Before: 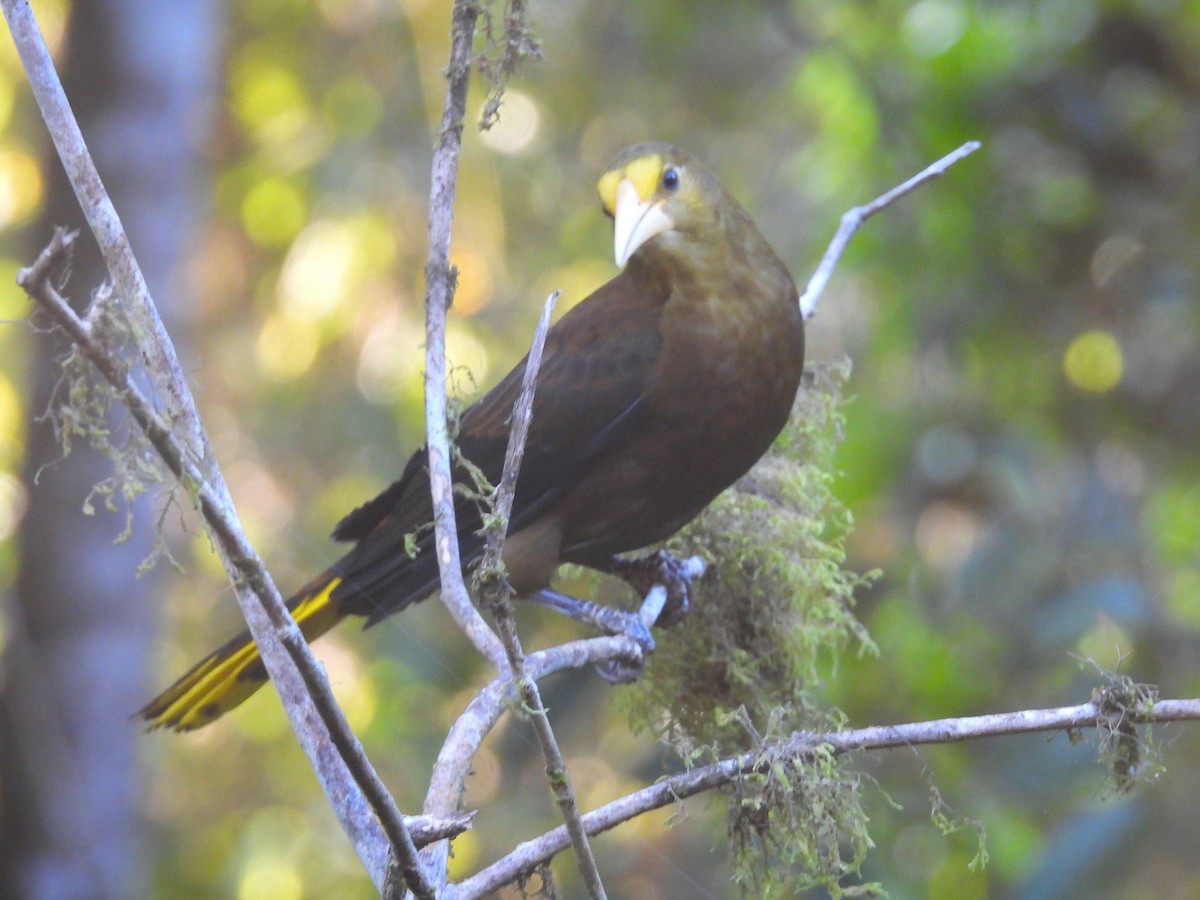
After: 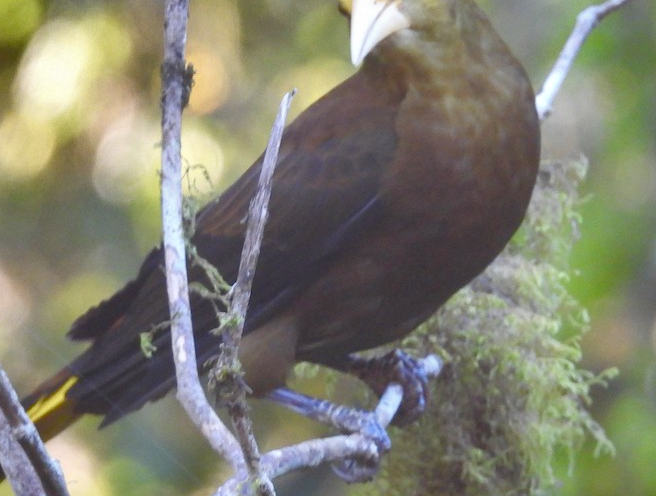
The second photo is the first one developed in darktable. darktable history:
color balance rgb: shadows lift › chroma 1.034%, shadows lift › hue 29.08°, global offset › chroma 0.051%, global offset › hue 253.35°, perceptual saturation grading › global saturation 20%, perceptual saturation grading › highlights -49.67%, perceptual saturation grading › shadows 23.926%, global vibrance 9.859%
tone equalizer: smoothing 1
exposure: black level correction 0, compensate highlight preservation false
crop and rotate: left 22.02%, top 22.403%, right 23.257%, bottom 22.435%
shadows and highlights: shadows 24.43, highlights -77.8, soften with gaussian
